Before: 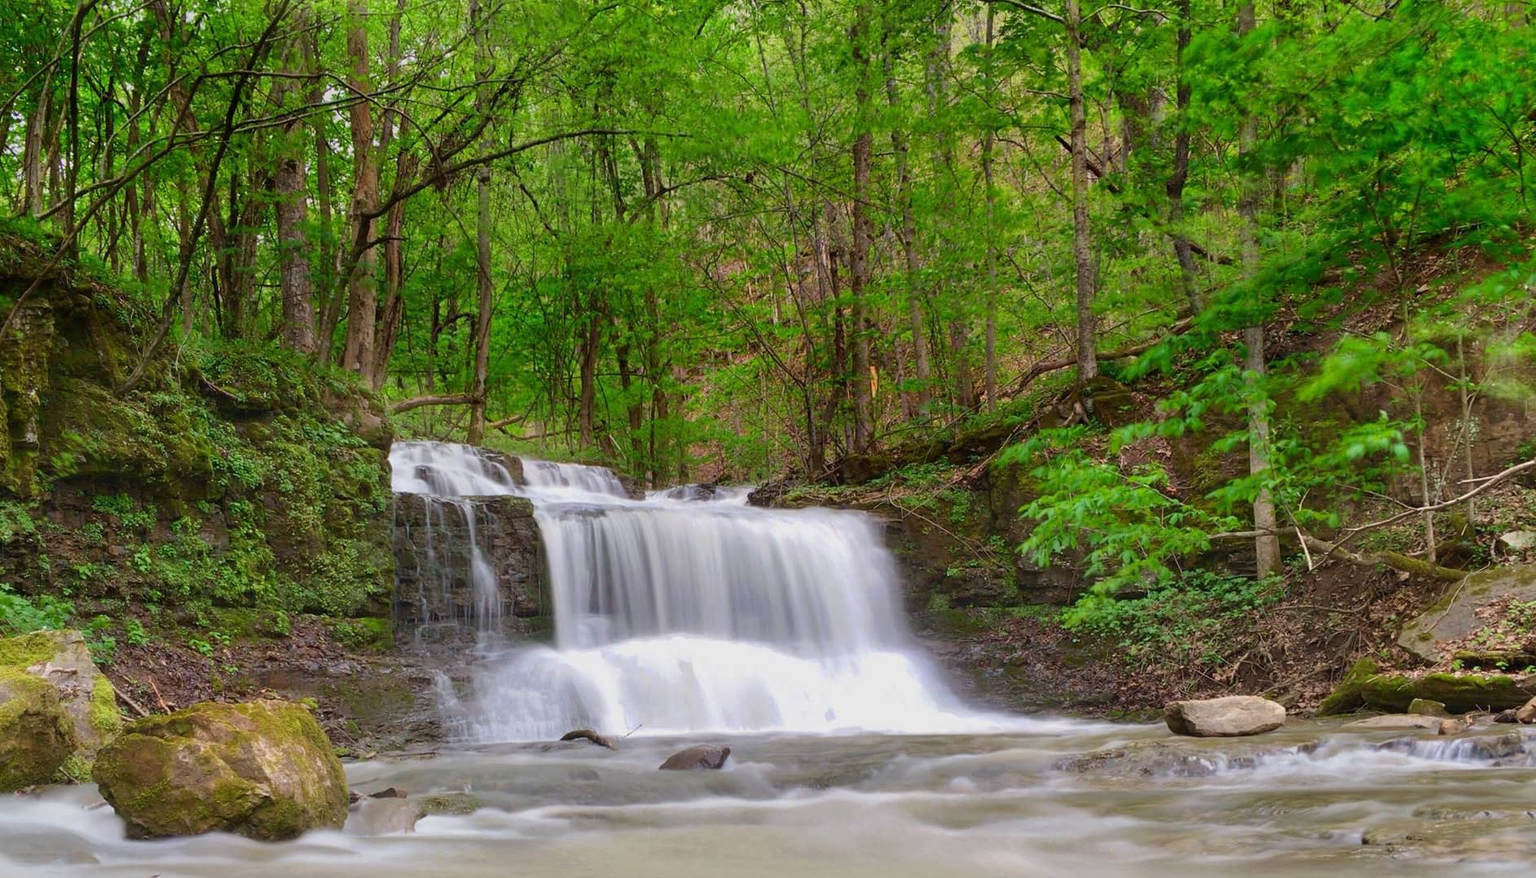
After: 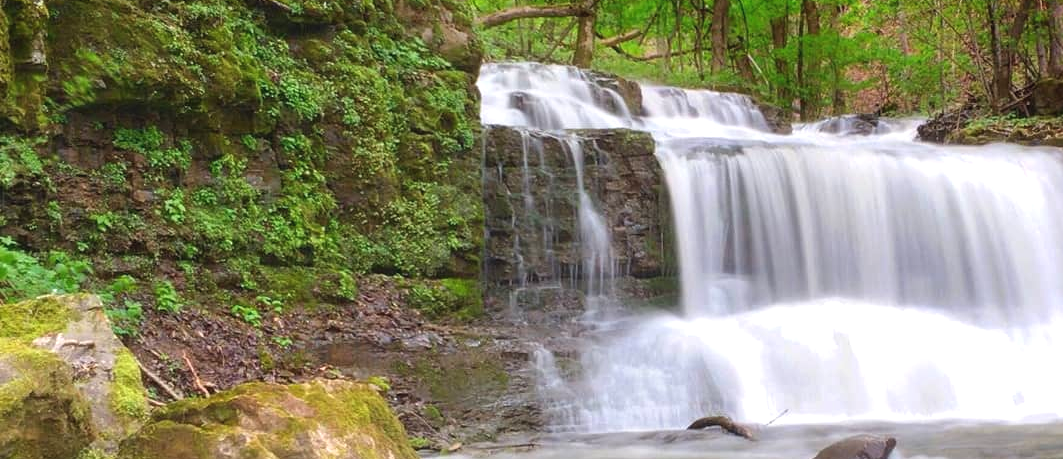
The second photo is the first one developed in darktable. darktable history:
exposure: black level correction -0.002, exposure 0.54 EV, compensate highlight preservation false
crop: top 44.483%, right 43.593%, bottom 12.892%
